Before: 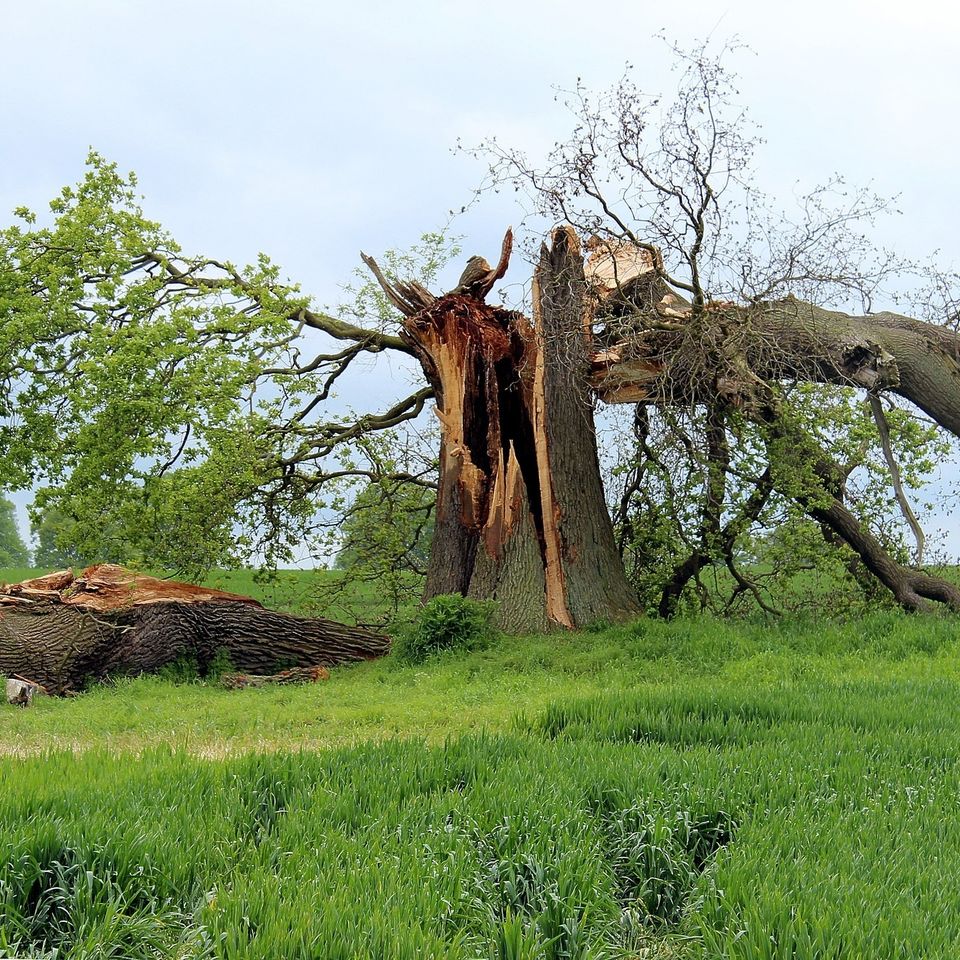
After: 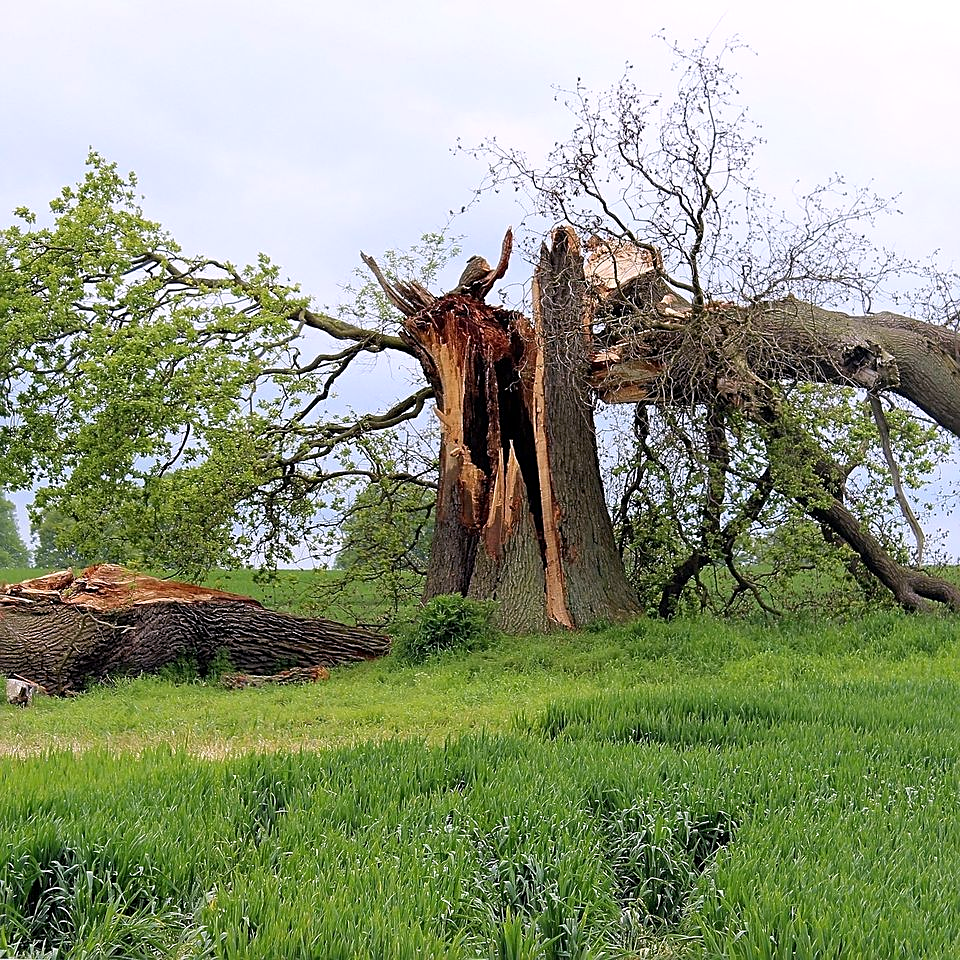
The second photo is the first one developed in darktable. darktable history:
sharpen: on, module defaults
white balance: red 1.05, blue 1.072
